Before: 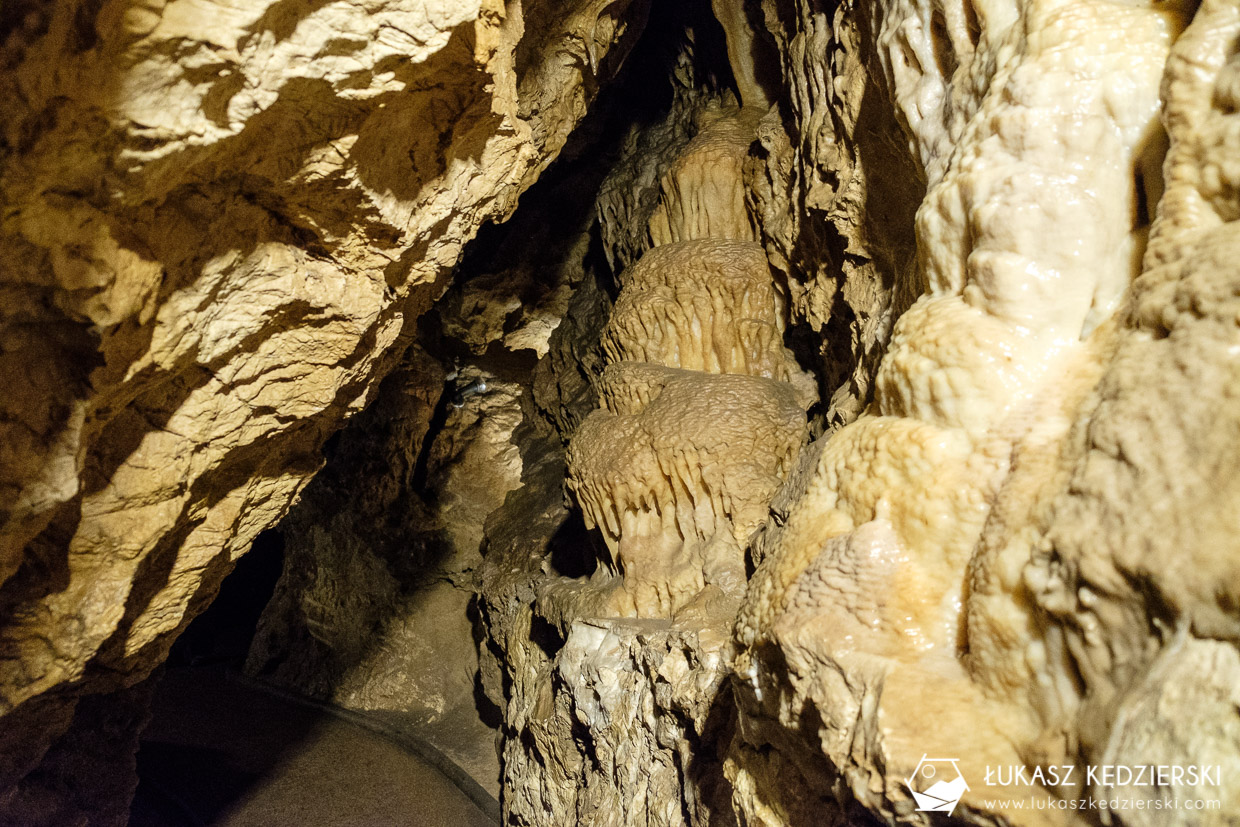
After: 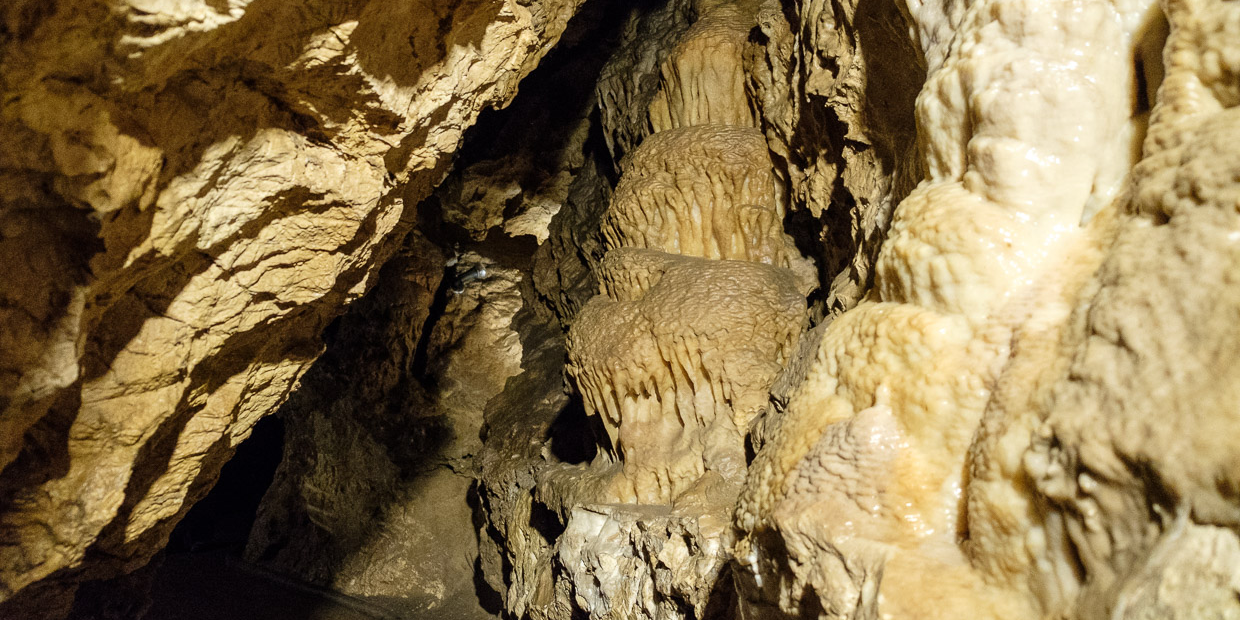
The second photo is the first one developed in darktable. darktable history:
crop: top 13.868%, bottom 11.072%
